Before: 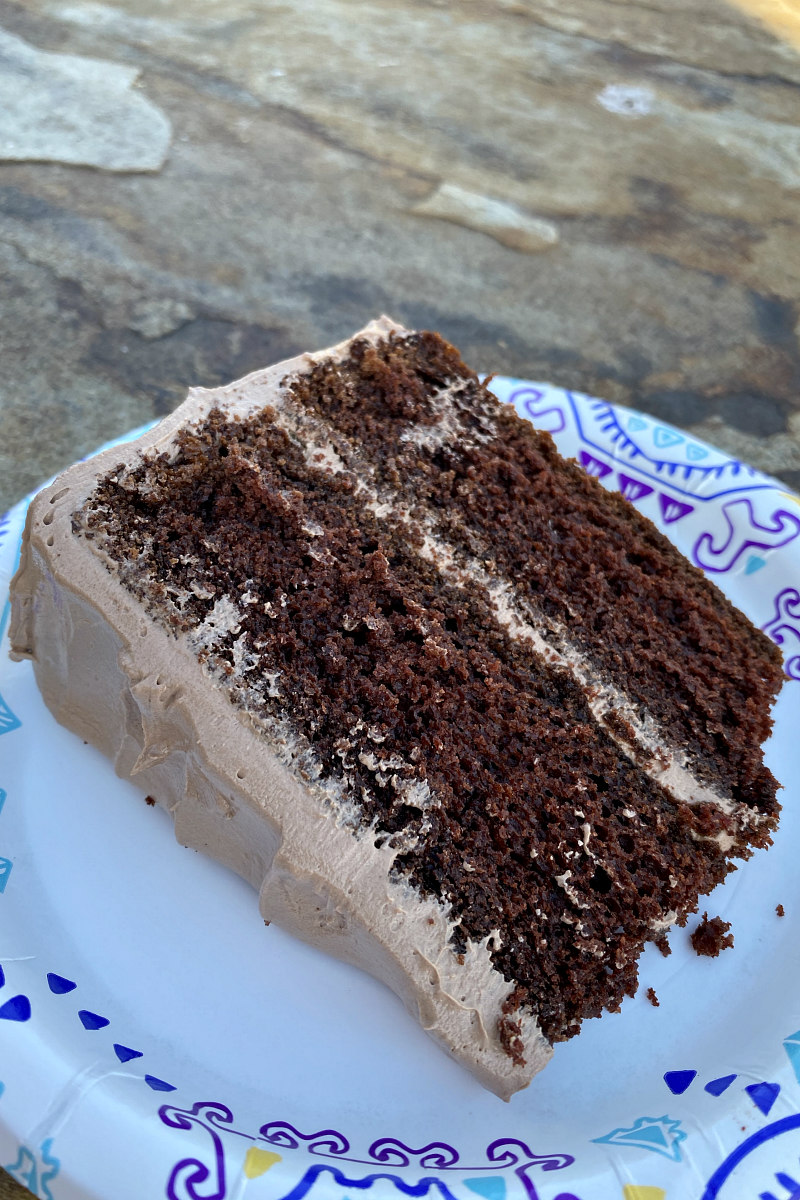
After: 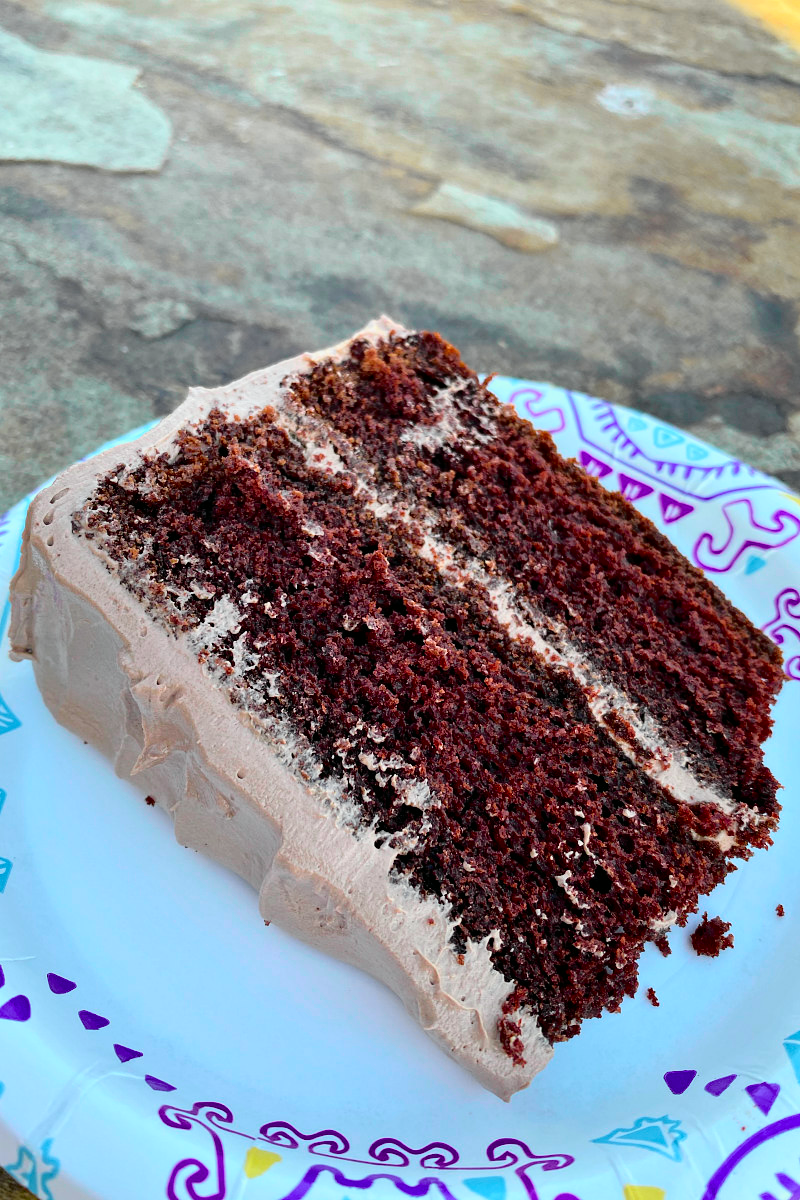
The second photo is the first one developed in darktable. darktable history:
tone curve: curves: ch0 [(0, 0) (0.135, 0.09) (0.326, 0.386) (0.489, 0.573) (0.663, 0.749) (0.854, 0.897) (1, 0.974)]; ch1 [(0, 0) (0.366, 0.367) (0.475, 0.453) (0.494, 0.493) (0.504, 0.497) (0.544, 0.569) (0.562, 0.605) (0.622, 0.694) (1, 1)]; ch2 [(0, 0) (0.333, 0.346) (0.375, 0.375) (0.424, 0.43) (0.476, 0.492) (0.502, 0.503) (0.533, 0.534) (0.572, 0.603) (0.605, 0.656) (0.641, 0.709) (1, 1)], color space Lab, independent channels, preserve colors none
